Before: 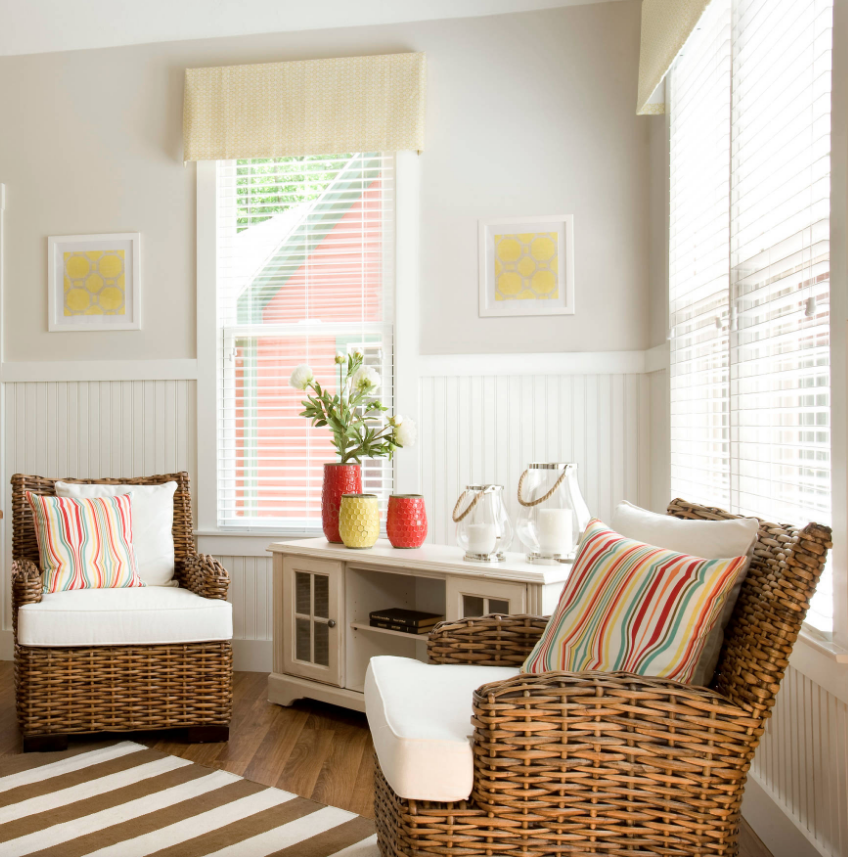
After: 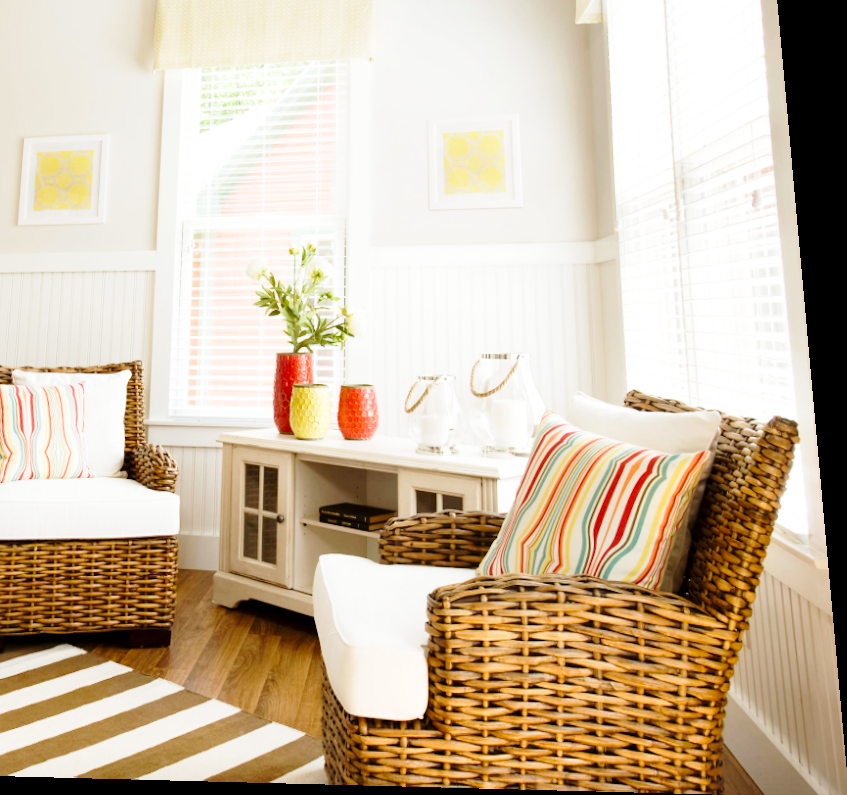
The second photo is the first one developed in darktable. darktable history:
rotate and perspective: rotation 0.128°, lens shift (vertical) -0.181, lens shift (horizontal) -0.044, shear 0.001, automatic cropping off
base curve: curves: ch0 [(0, 0) (0.028, 0.03) (0.121, 0.232) (0.46, 0.748) (0.859, 0.968) (1, 1)], preserve colors none
crop and rotate: left 8.262%, top 9.226%
